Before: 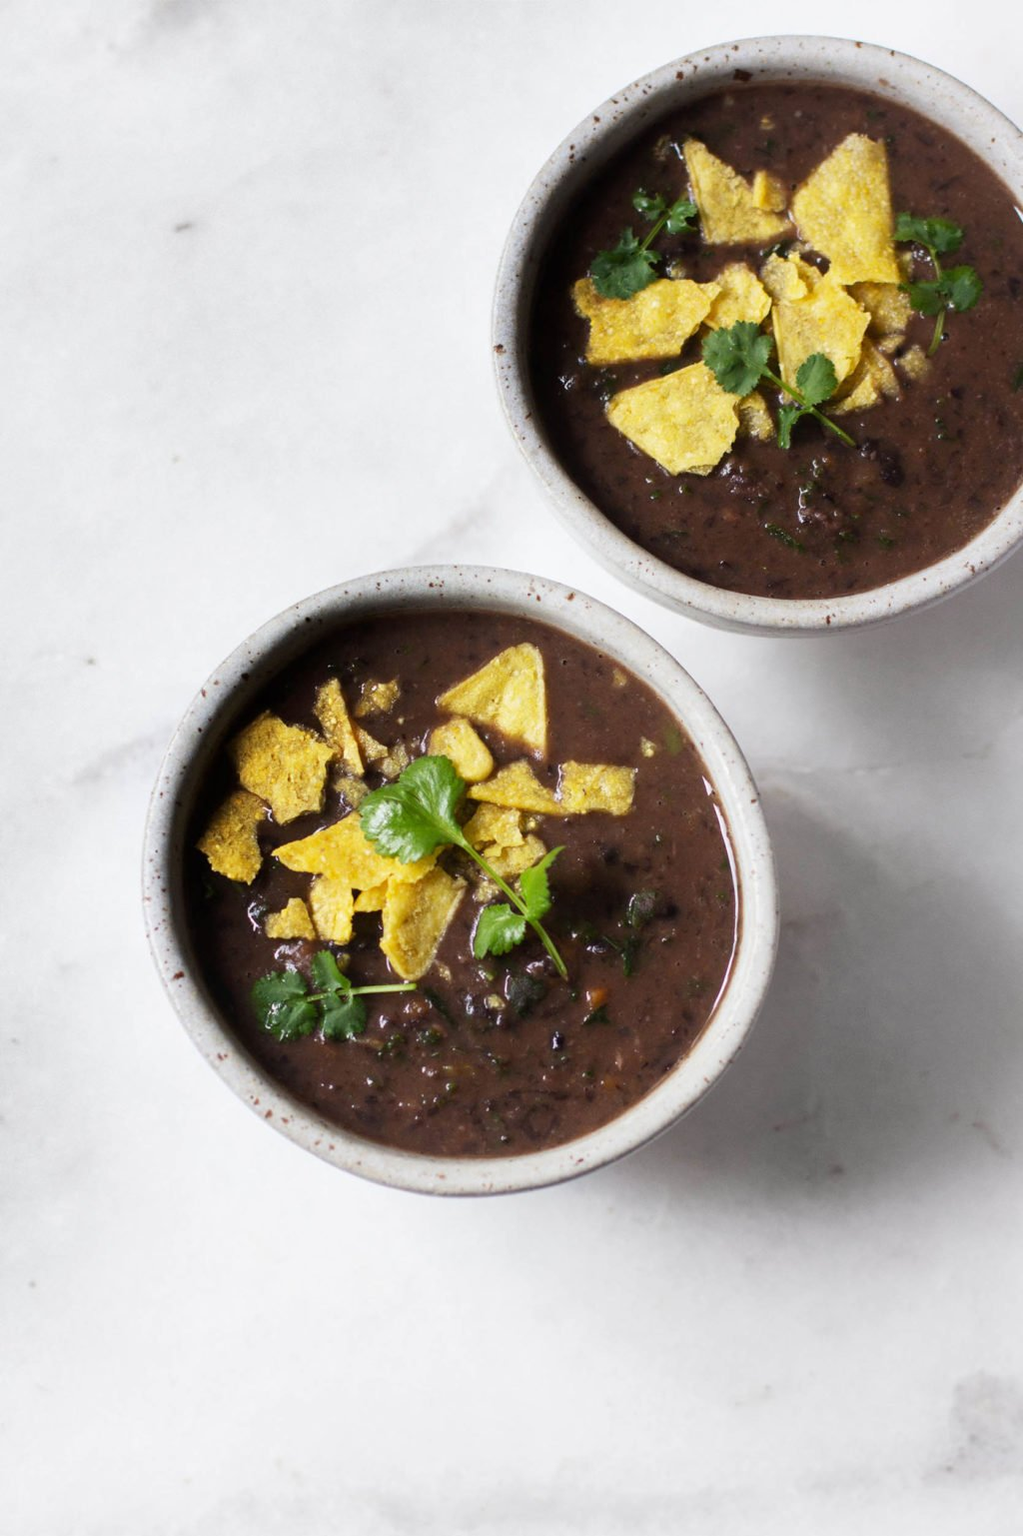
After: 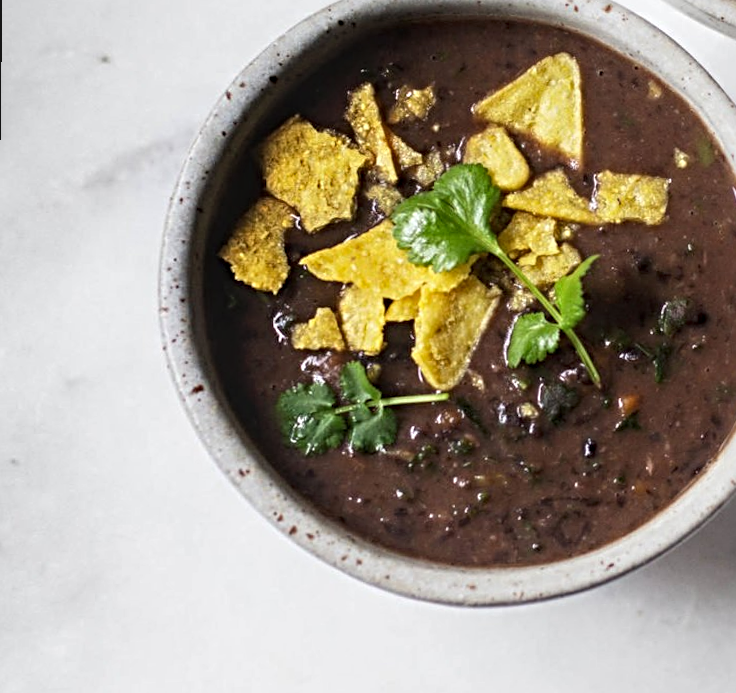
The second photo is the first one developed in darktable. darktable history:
crop: top 36.498%, right 27.964%, bottom 14.995%
sharpen: radius 4.883
rotate and perspective: rotation 0.679°, lens shift (horizontal) 0.136, crop left 0.009, crop right 0.991, crop top 0.078, crop bottom 0.95
local contrast: on, module defaults
